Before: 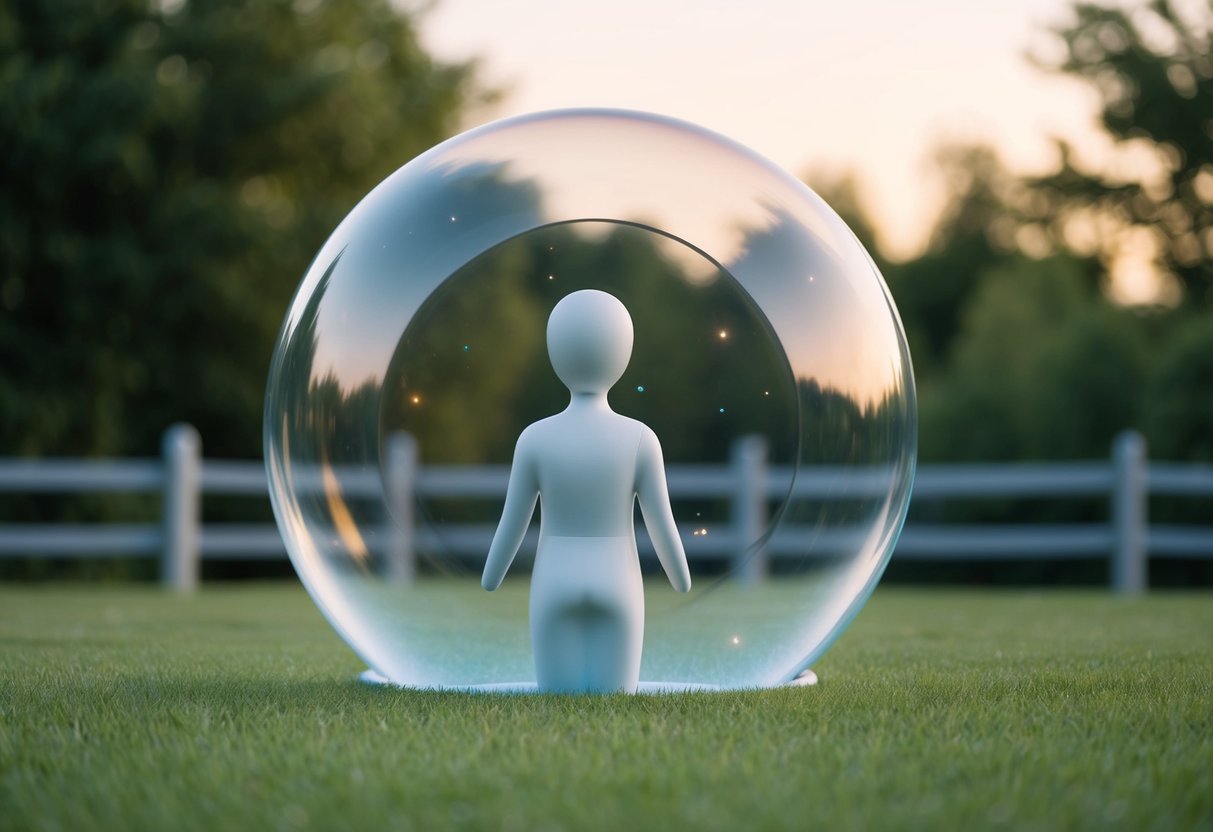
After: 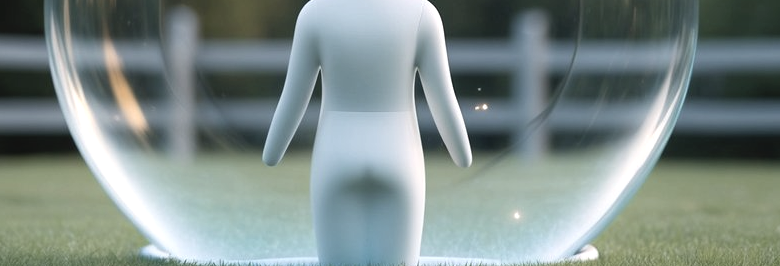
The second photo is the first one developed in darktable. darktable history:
contrast brightness saturation: contrast -0.05, saturation -0.41
levels: levels [0, 0.43, 0.859]
crop: left 18.091%, top 51.13%, right 17.525%, bottom 16.85%
